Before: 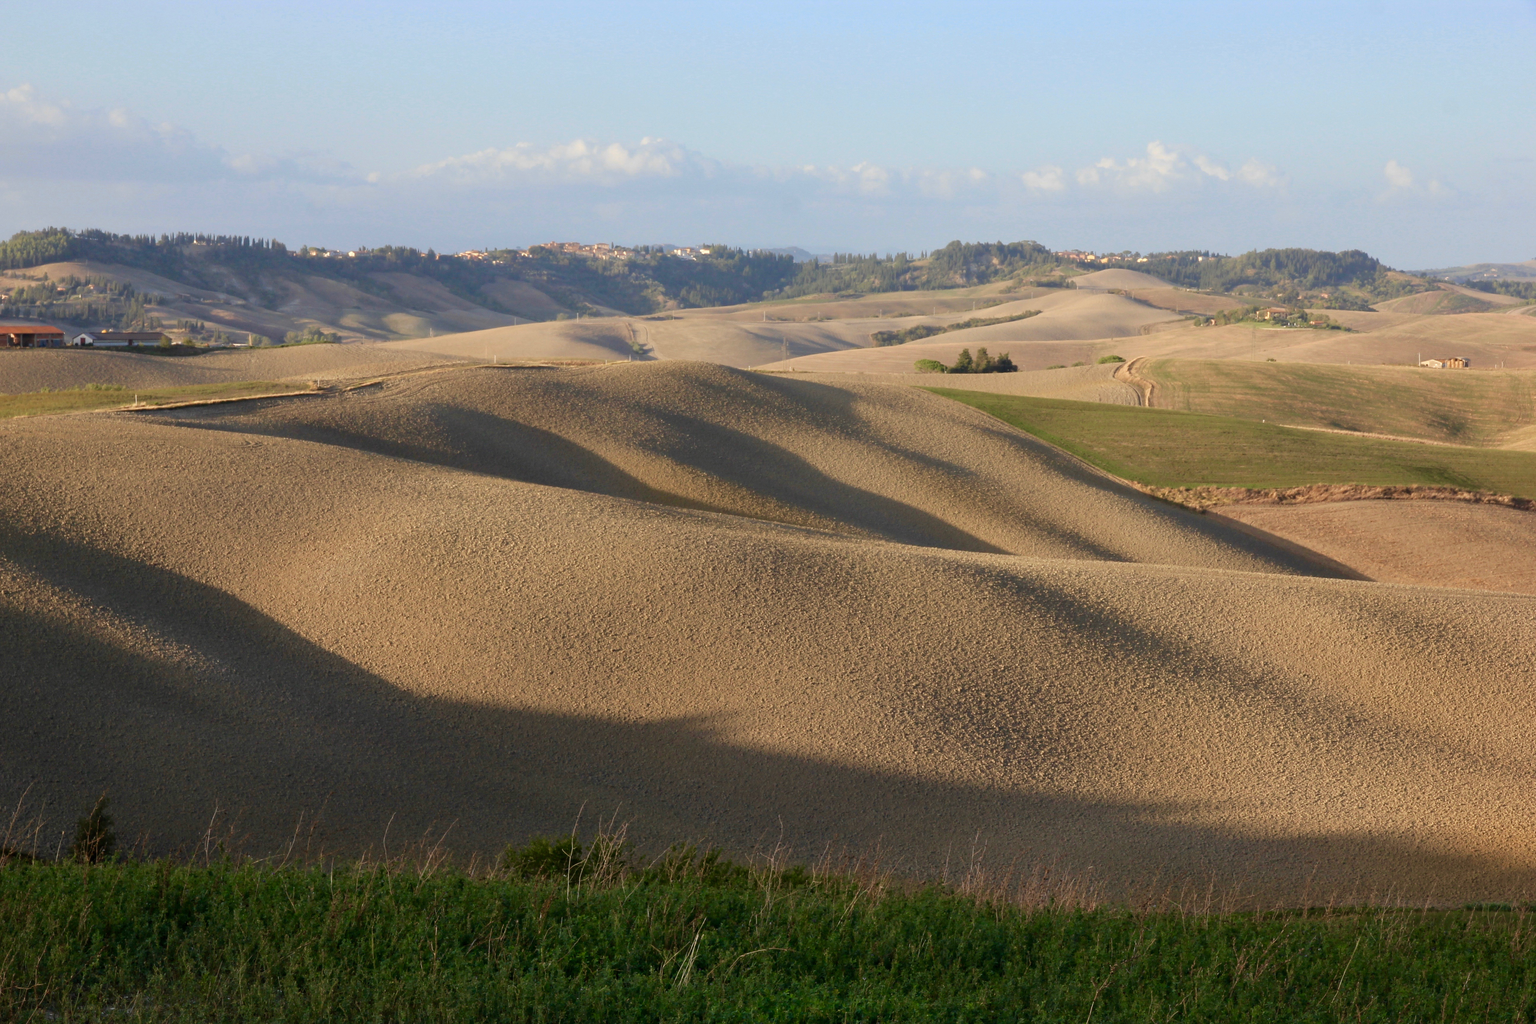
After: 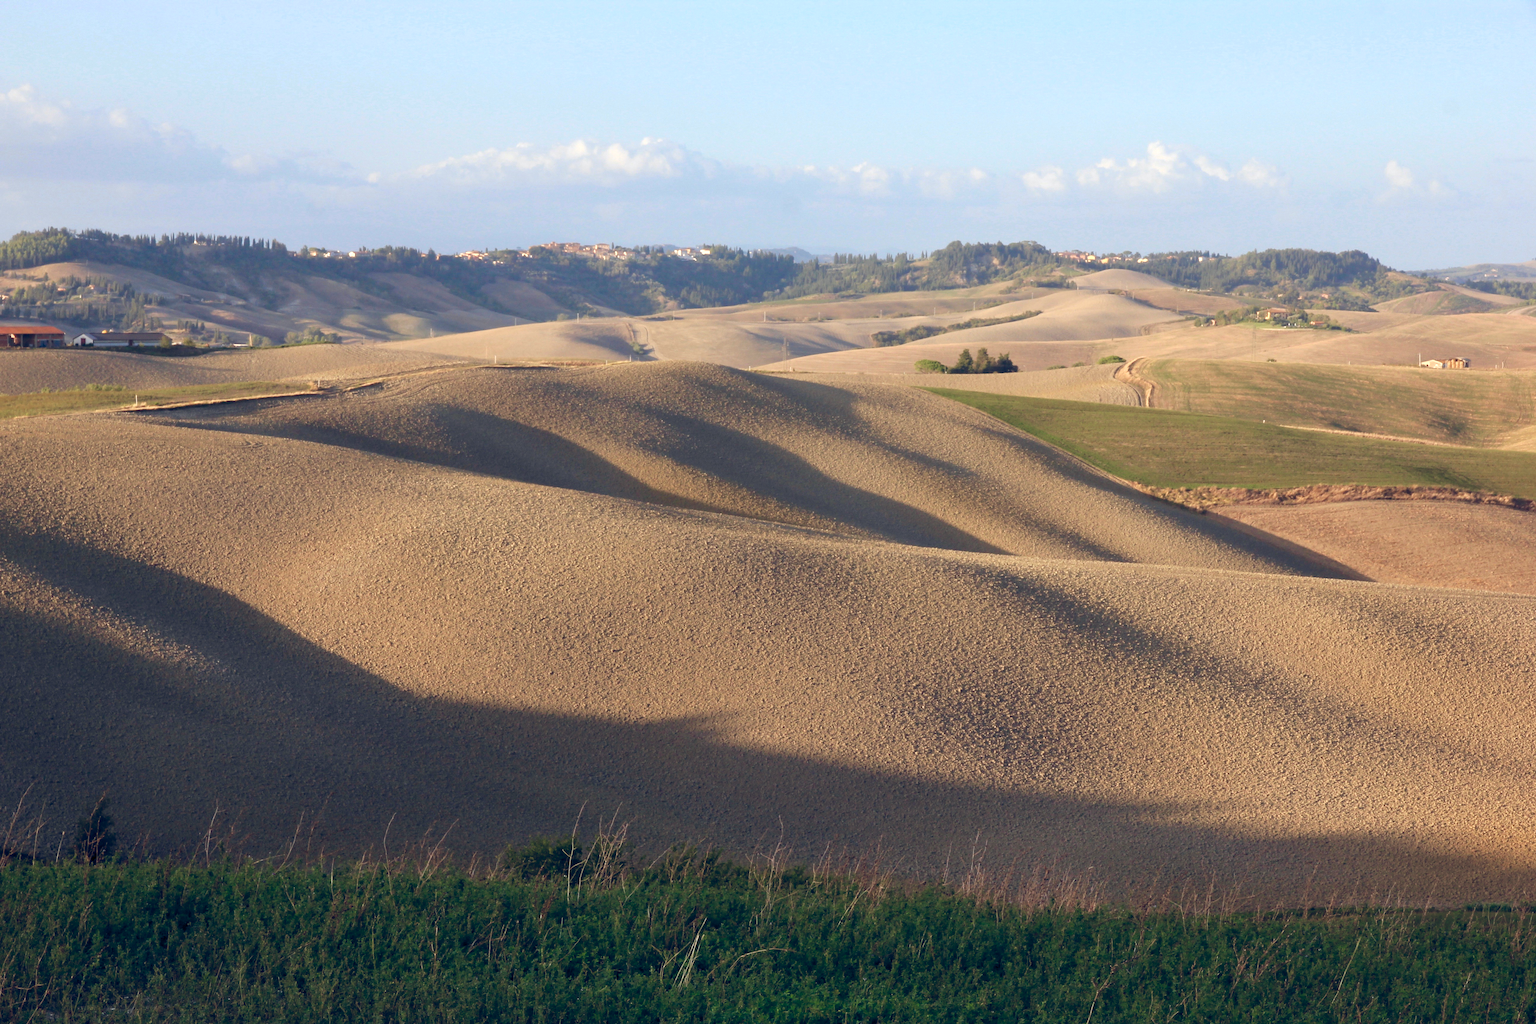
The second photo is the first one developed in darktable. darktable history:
color balance rgb: power › chroma 0.246%, power › hue 62.2°, global offset › chroma 0.242%, global offset › hue 257.44°, perceptual saturation grading › global saturation 0.649%, perceptual brilliance grading › global brilliance 9.706%
